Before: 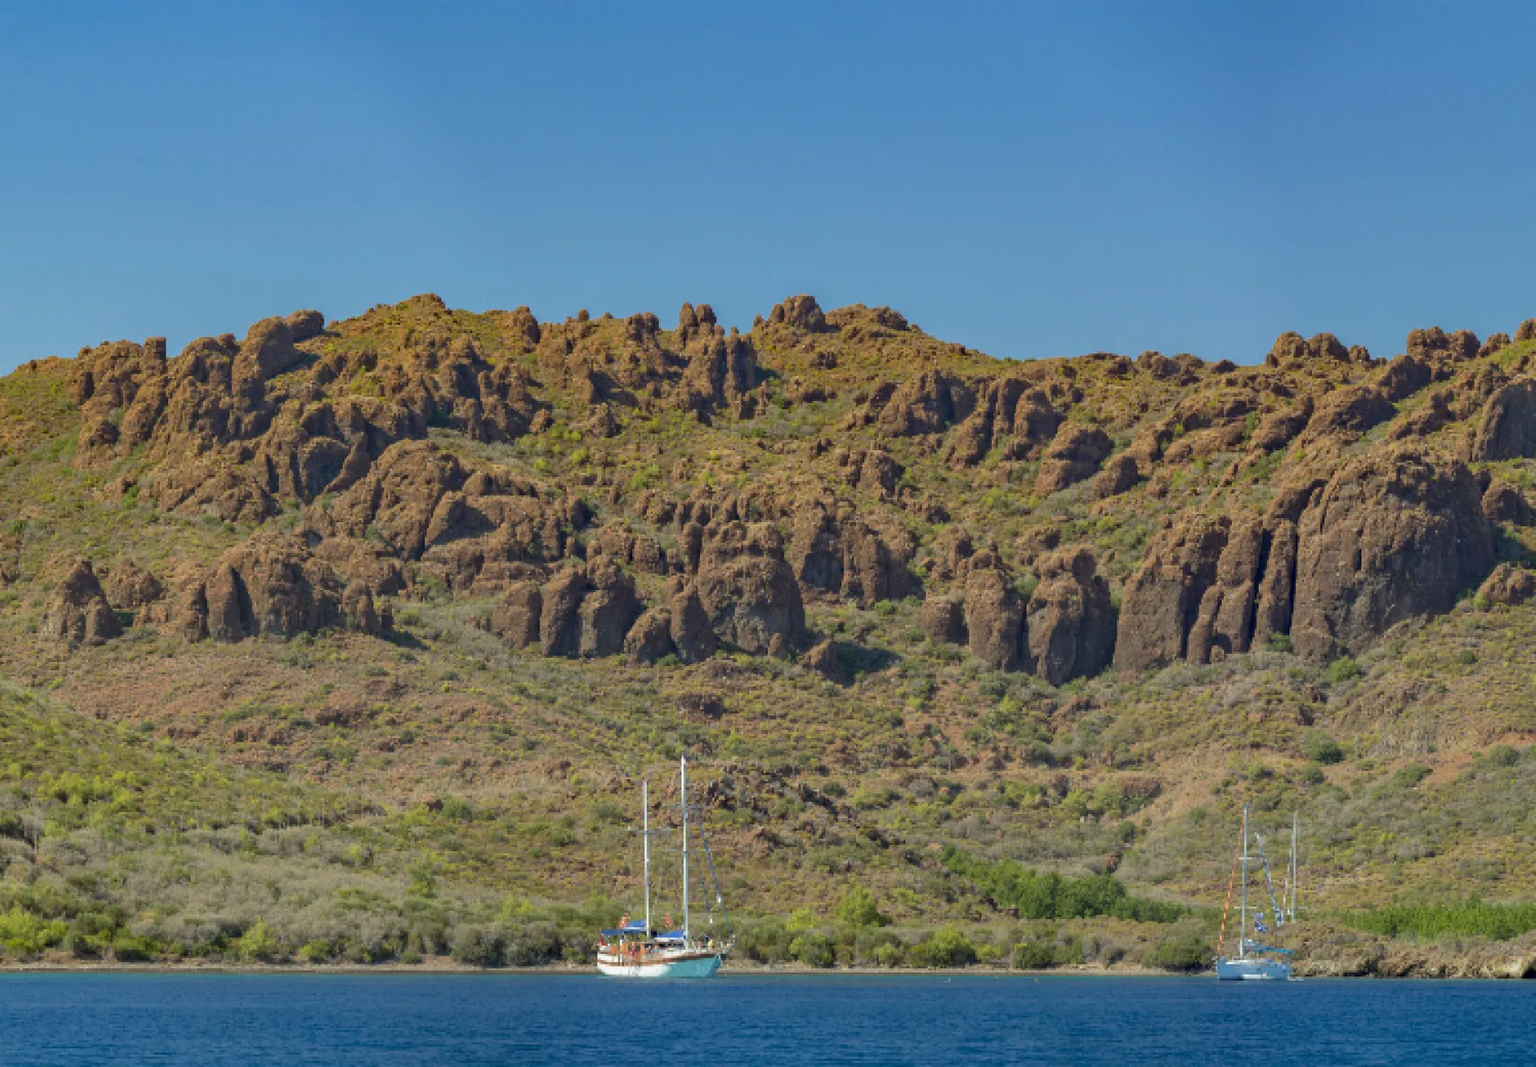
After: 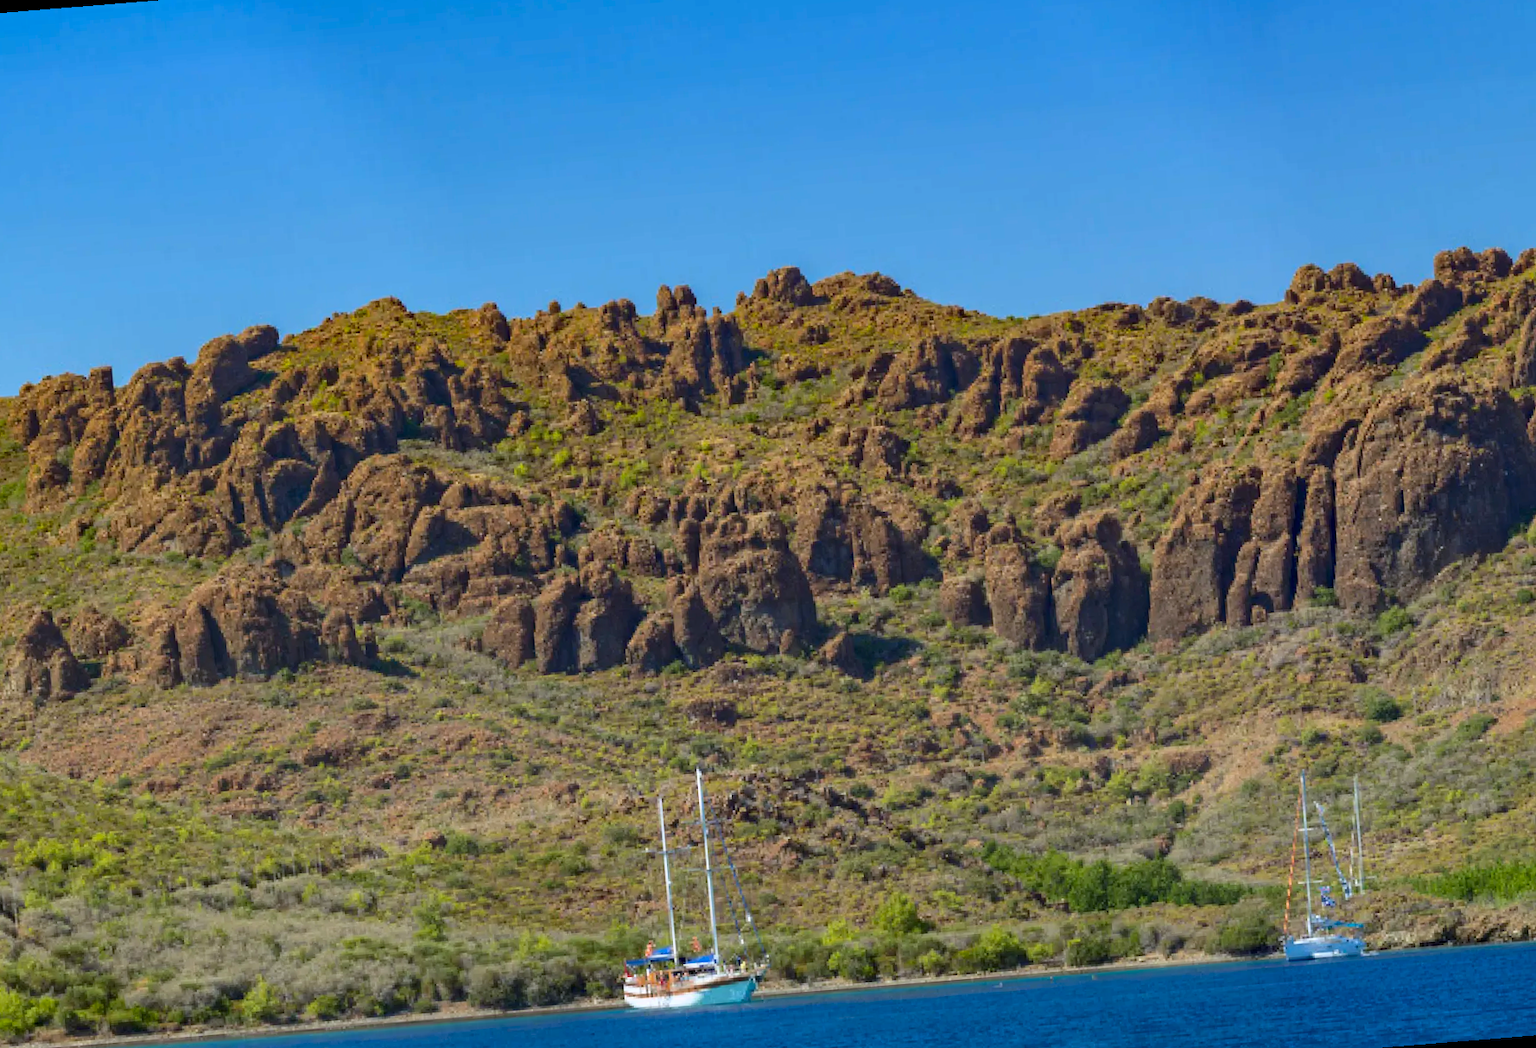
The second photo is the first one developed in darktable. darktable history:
white balance: red 0.984, blue 1.059
contrast brightness saturation: contrast 0.18, saturation 0.3
rotate and perspective: rotation -4.57°, crop left 0.054, crop right 0.944, crop top 0.087, crop bottom 0.914
